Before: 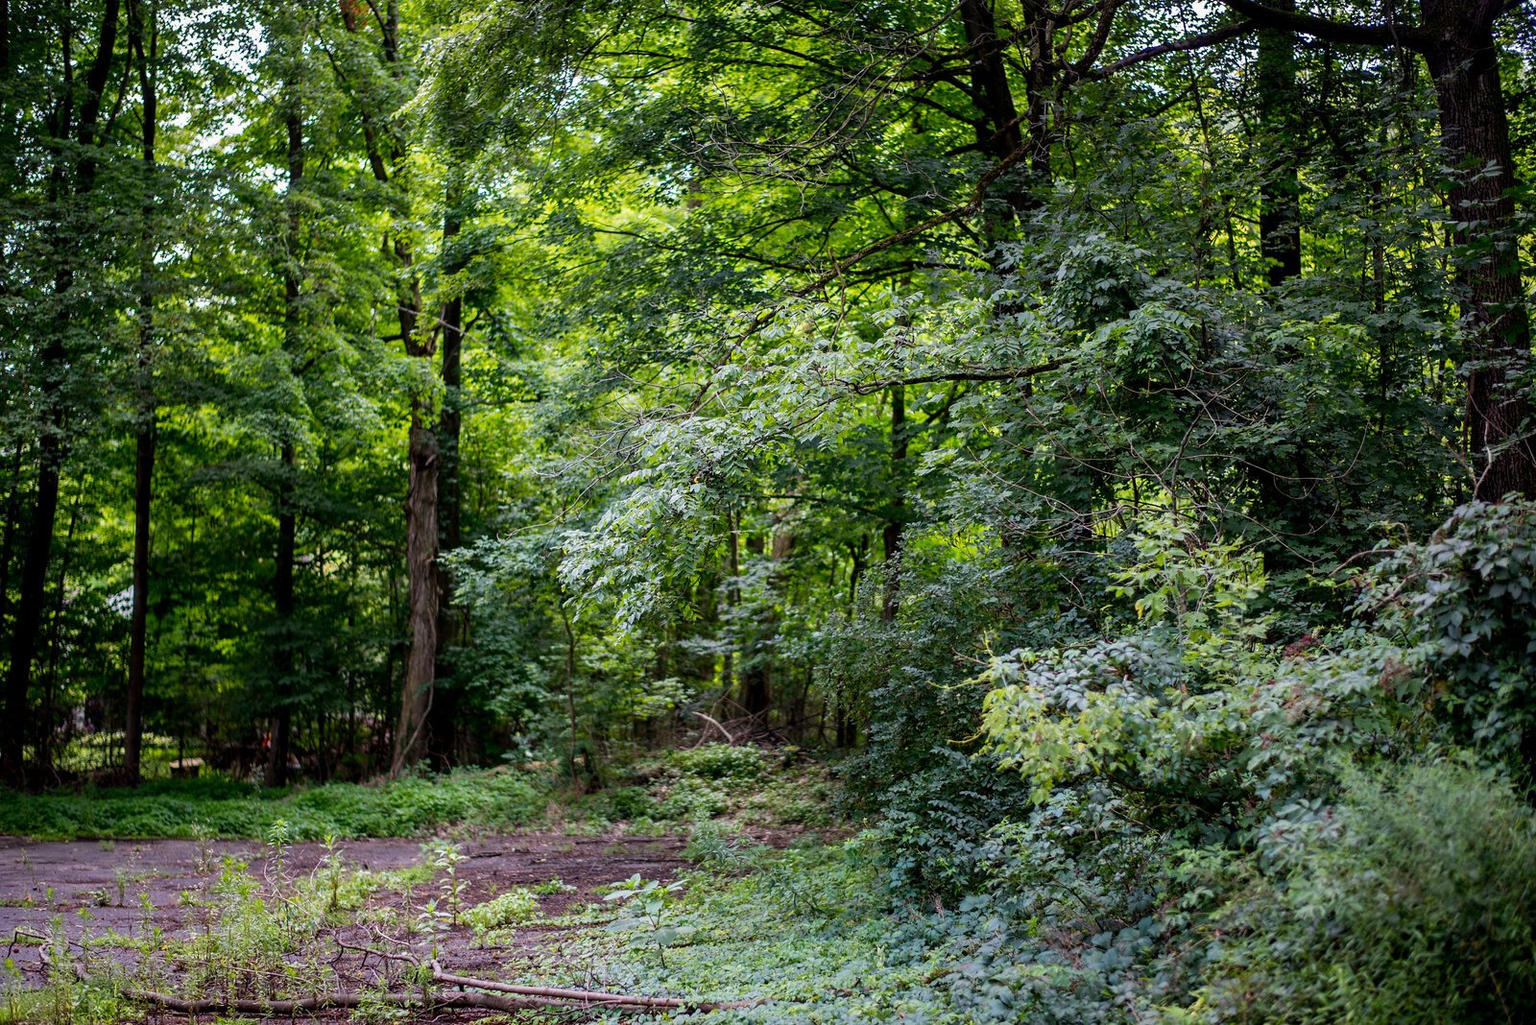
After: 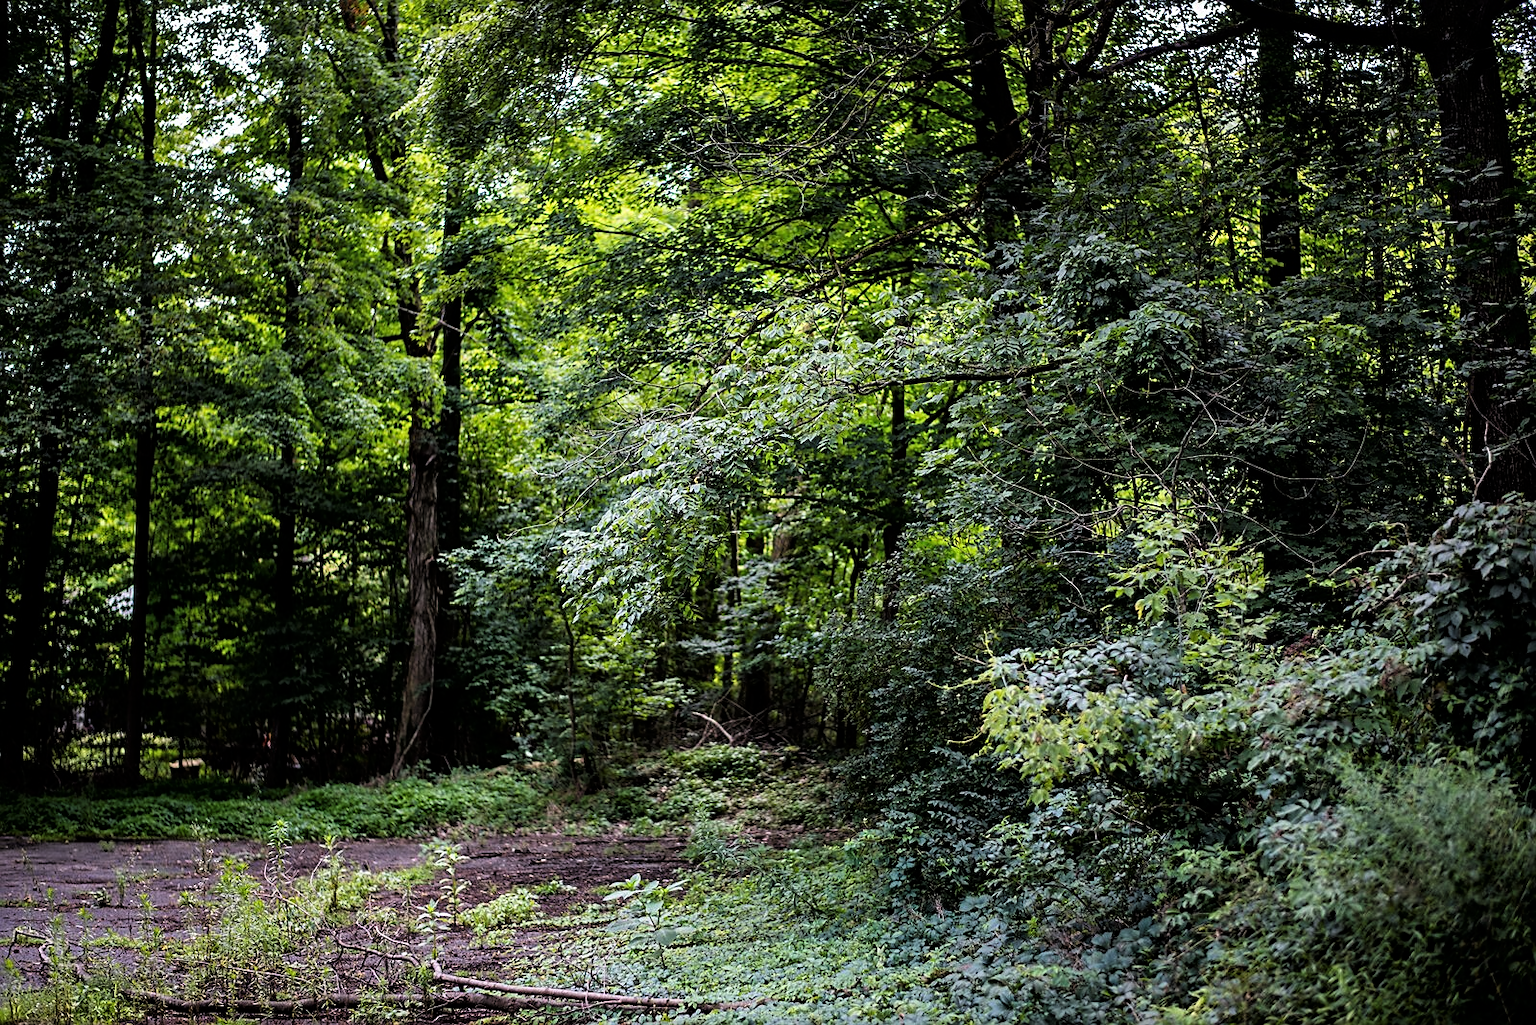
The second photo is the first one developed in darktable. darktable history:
tone curve: curves: ch0 [(0, 0) (0.003, 0) (0.011, 0.001) (0.025, 0.003) (0.044, 0.006) (0.069, 0.009) (0.1, 0.013) (0.136, 0.032) (0.177, 0.067) (0.224, 0.121) (0.277, 0.185) (0.335, 0.255) (0.399, 0.333) (0.468, 0.417) (0.543, 0.508) (0.623, 0.606) (0.709, 0.71) (0.801, 0.819) (0.898, 0.926) (1, 1)], color space Lab, linked channels, preserve colors none
sharpen: on, module defaults
